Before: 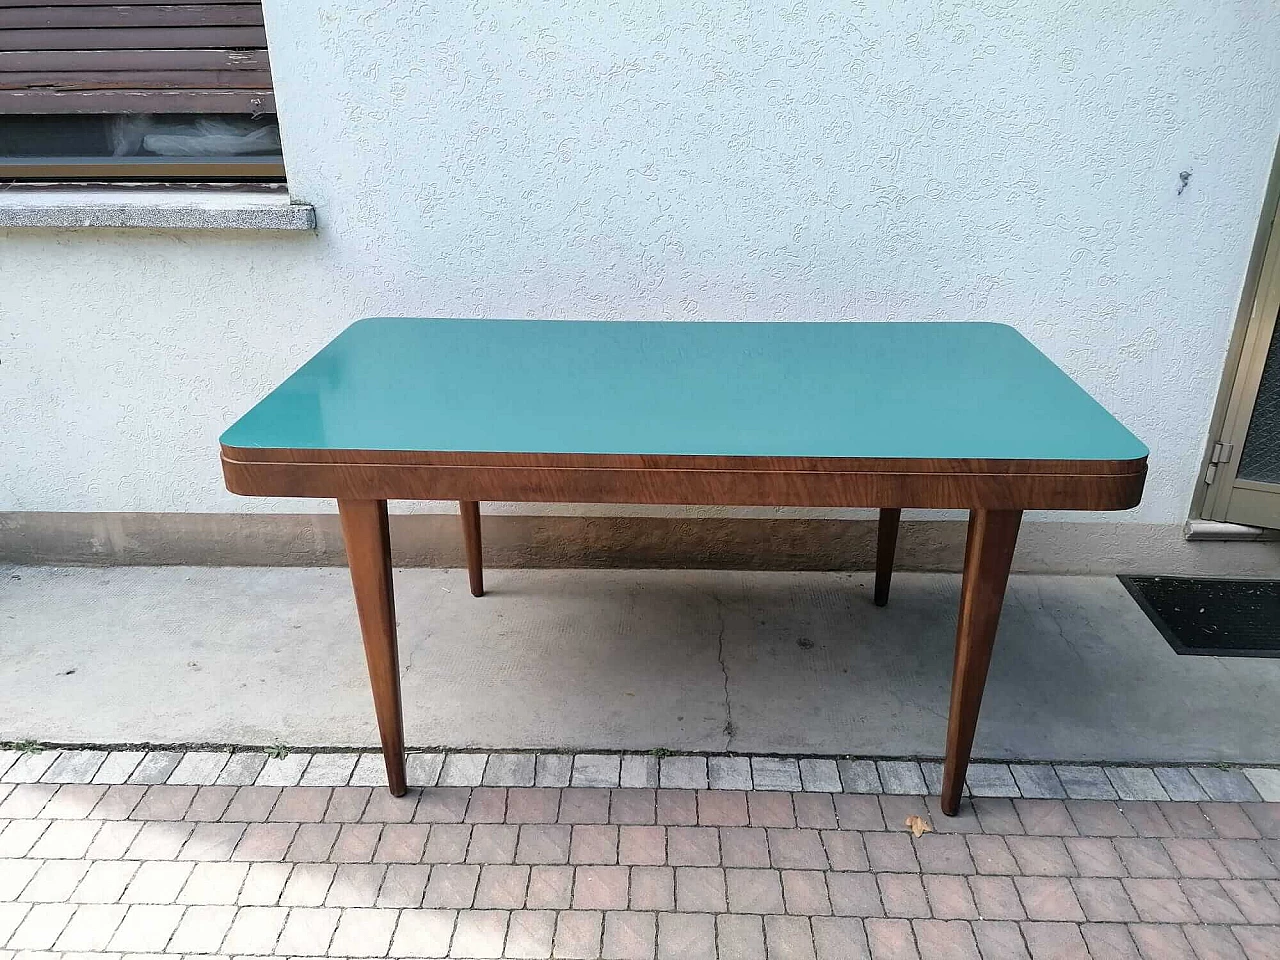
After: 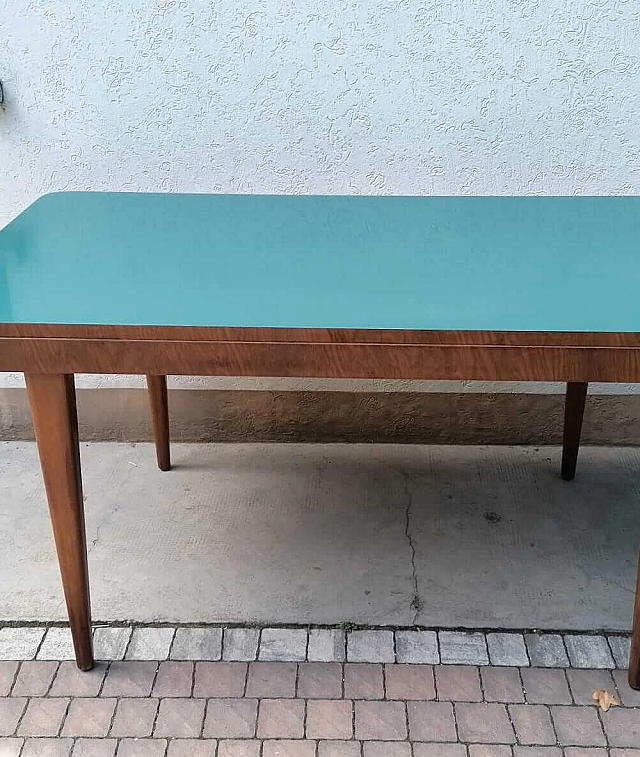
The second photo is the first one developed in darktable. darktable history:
crop and rotate: angle 0.015°, left 24.45%, top 13.142%, right 25.524%, bottom 7.961%
